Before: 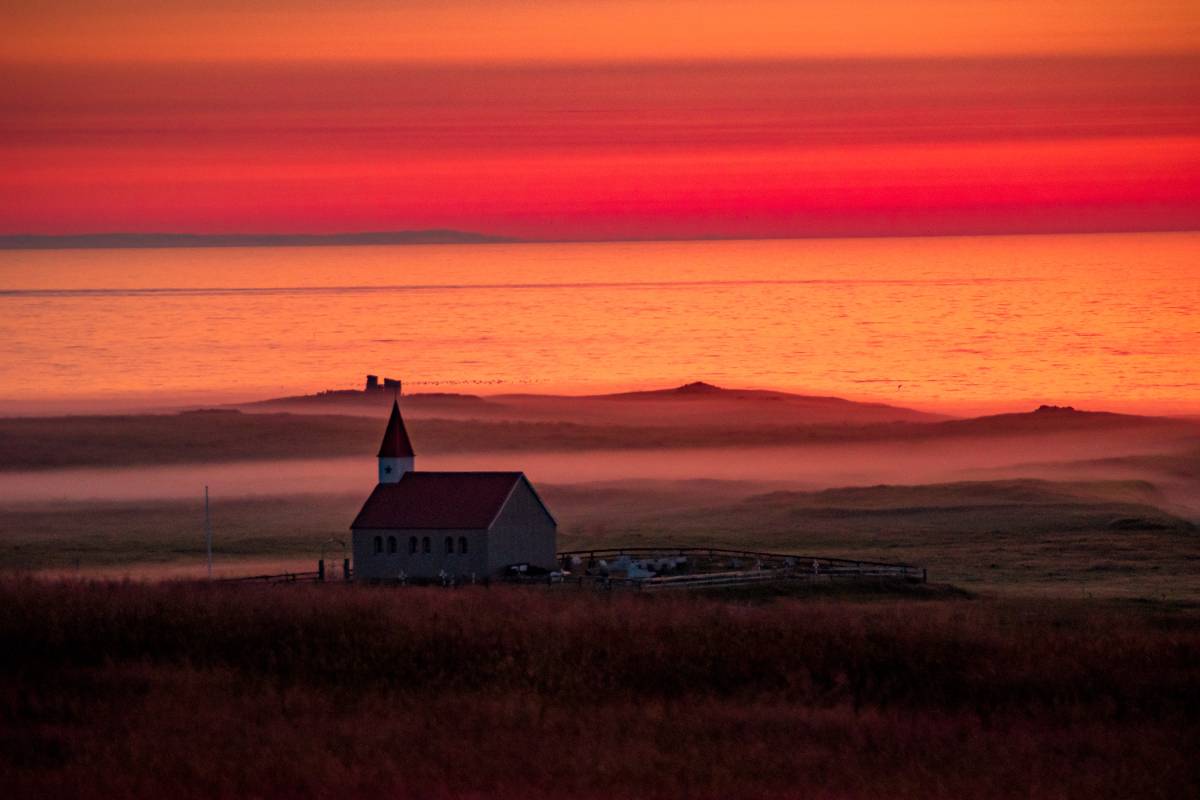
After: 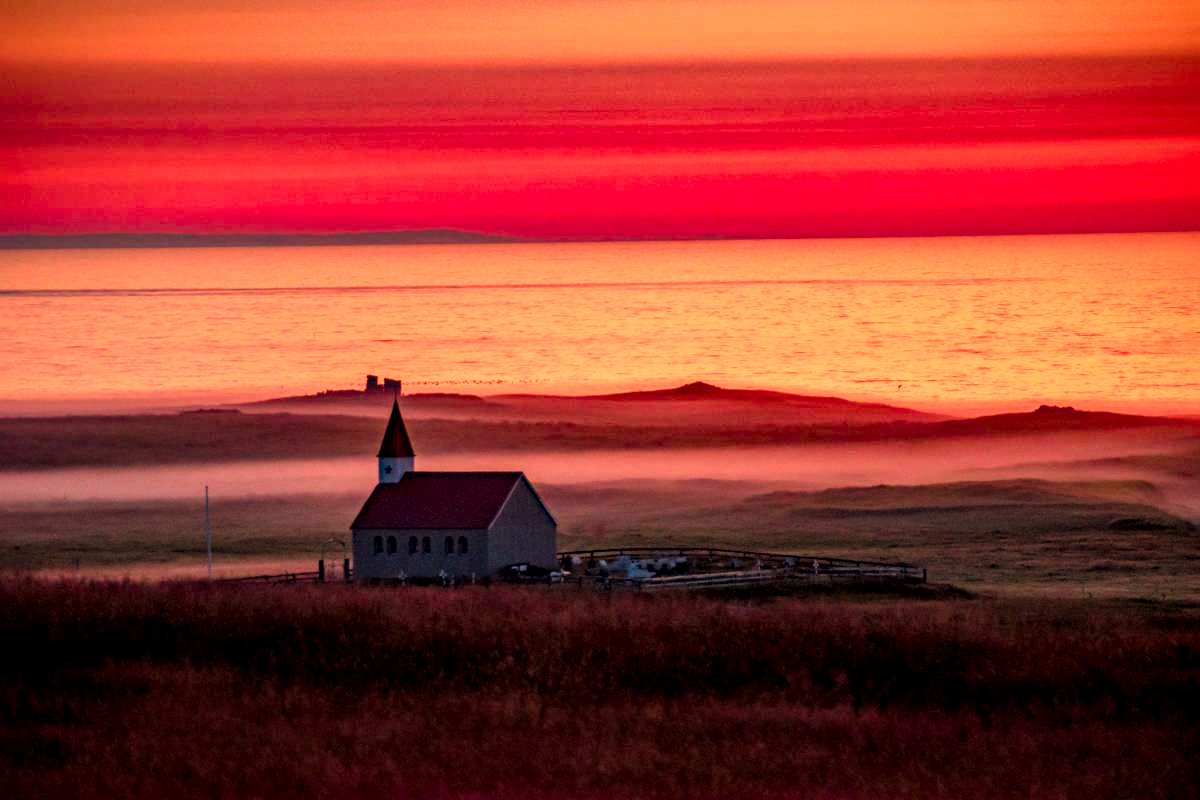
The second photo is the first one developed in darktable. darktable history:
color balance rgb: perceptual saturation grading › global saturation 20%, perceptual saturation grading › highlights -25%, perceptual saturation grading › shadows 25%
local contrast: detail 150%
exposure: exposure 0.493 EV, compensate highlight preservation false
